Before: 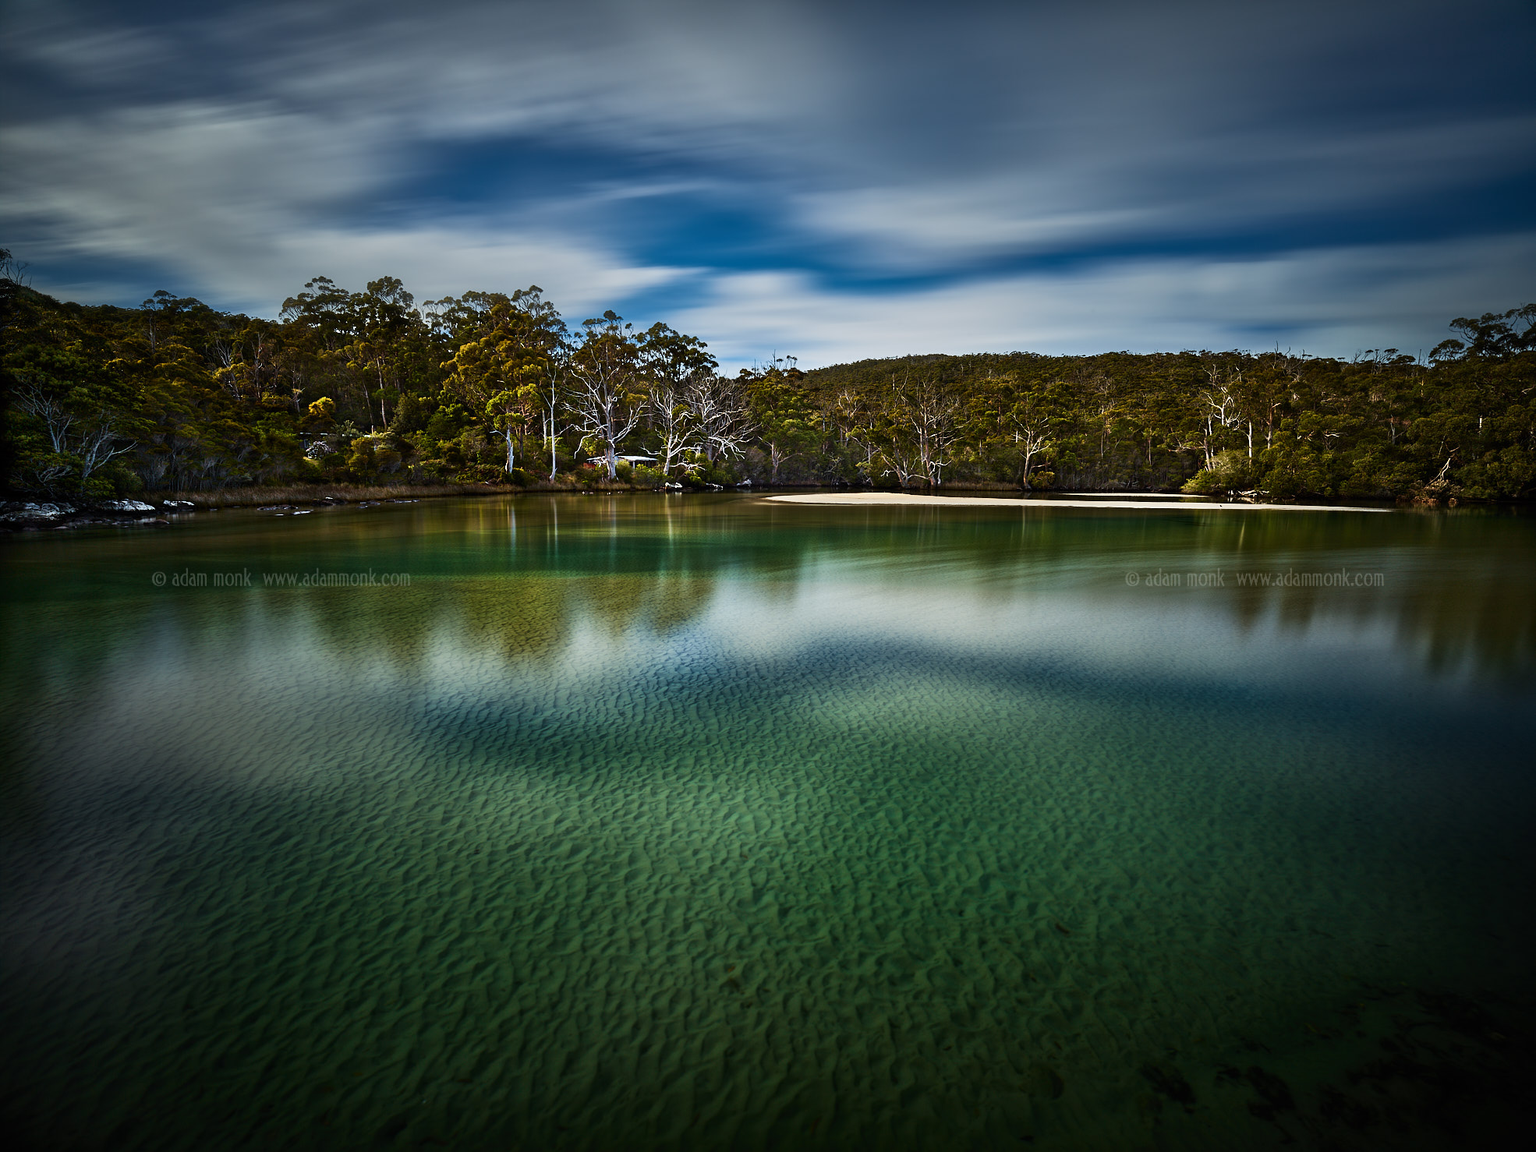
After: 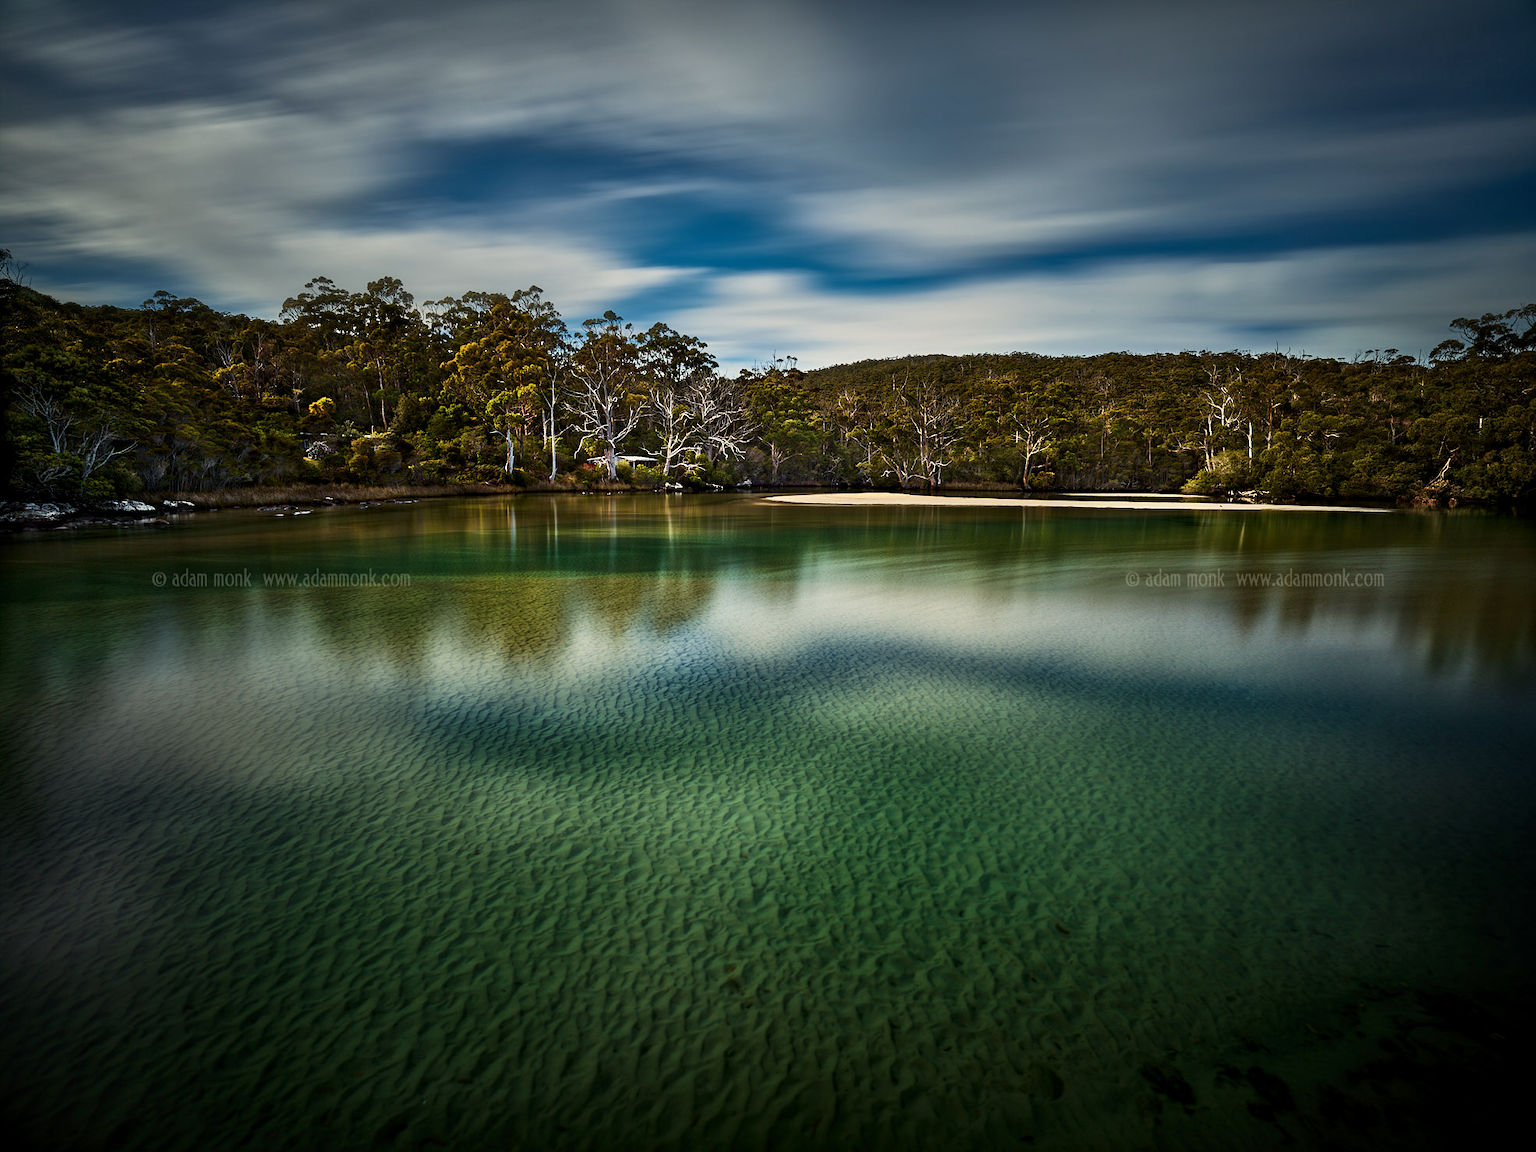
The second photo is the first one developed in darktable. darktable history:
white balance: red 1.045, blue 0.932
local contrast: highlights 100%, shadows 100%, detail 120%, midtone range 0.2
